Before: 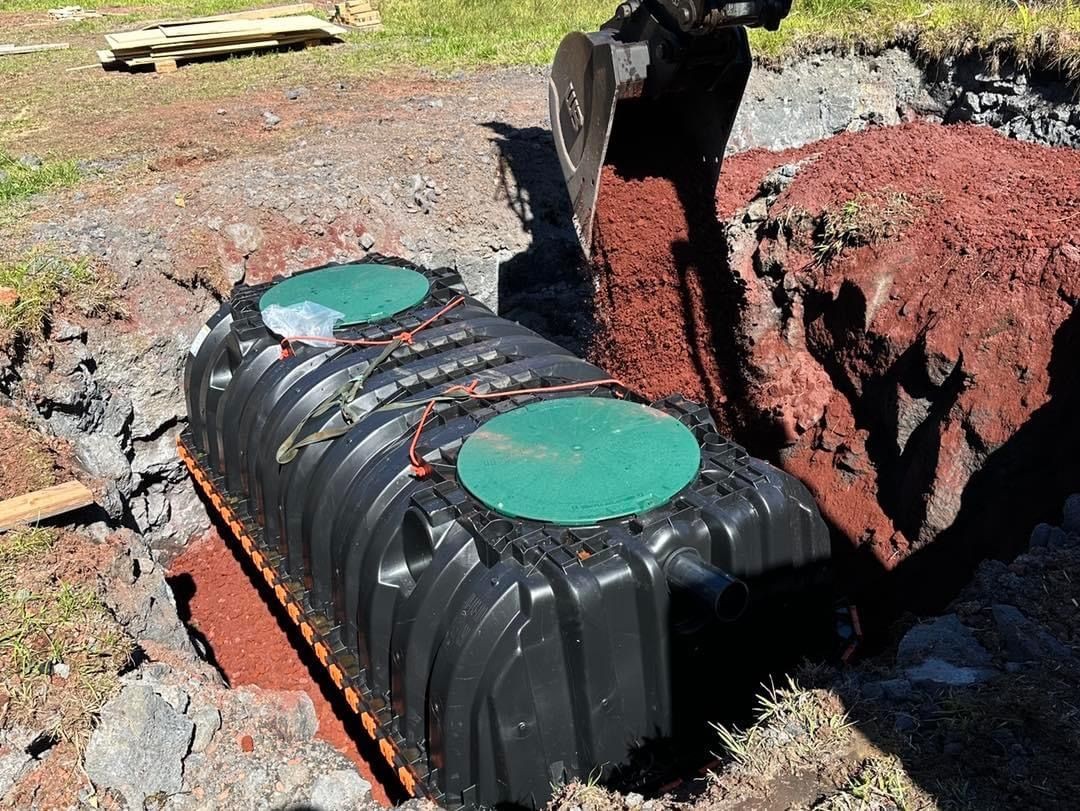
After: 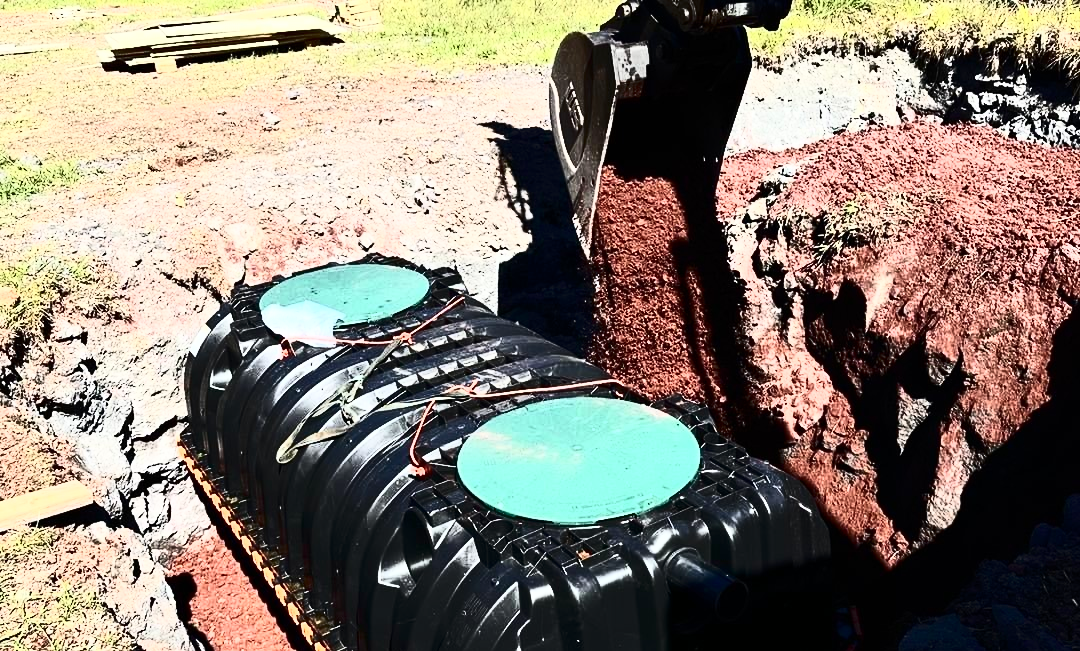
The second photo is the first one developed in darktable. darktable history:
crop: bottom 19.644%
contrast brightness saturation: contrast 0.93, brightness 0.2
